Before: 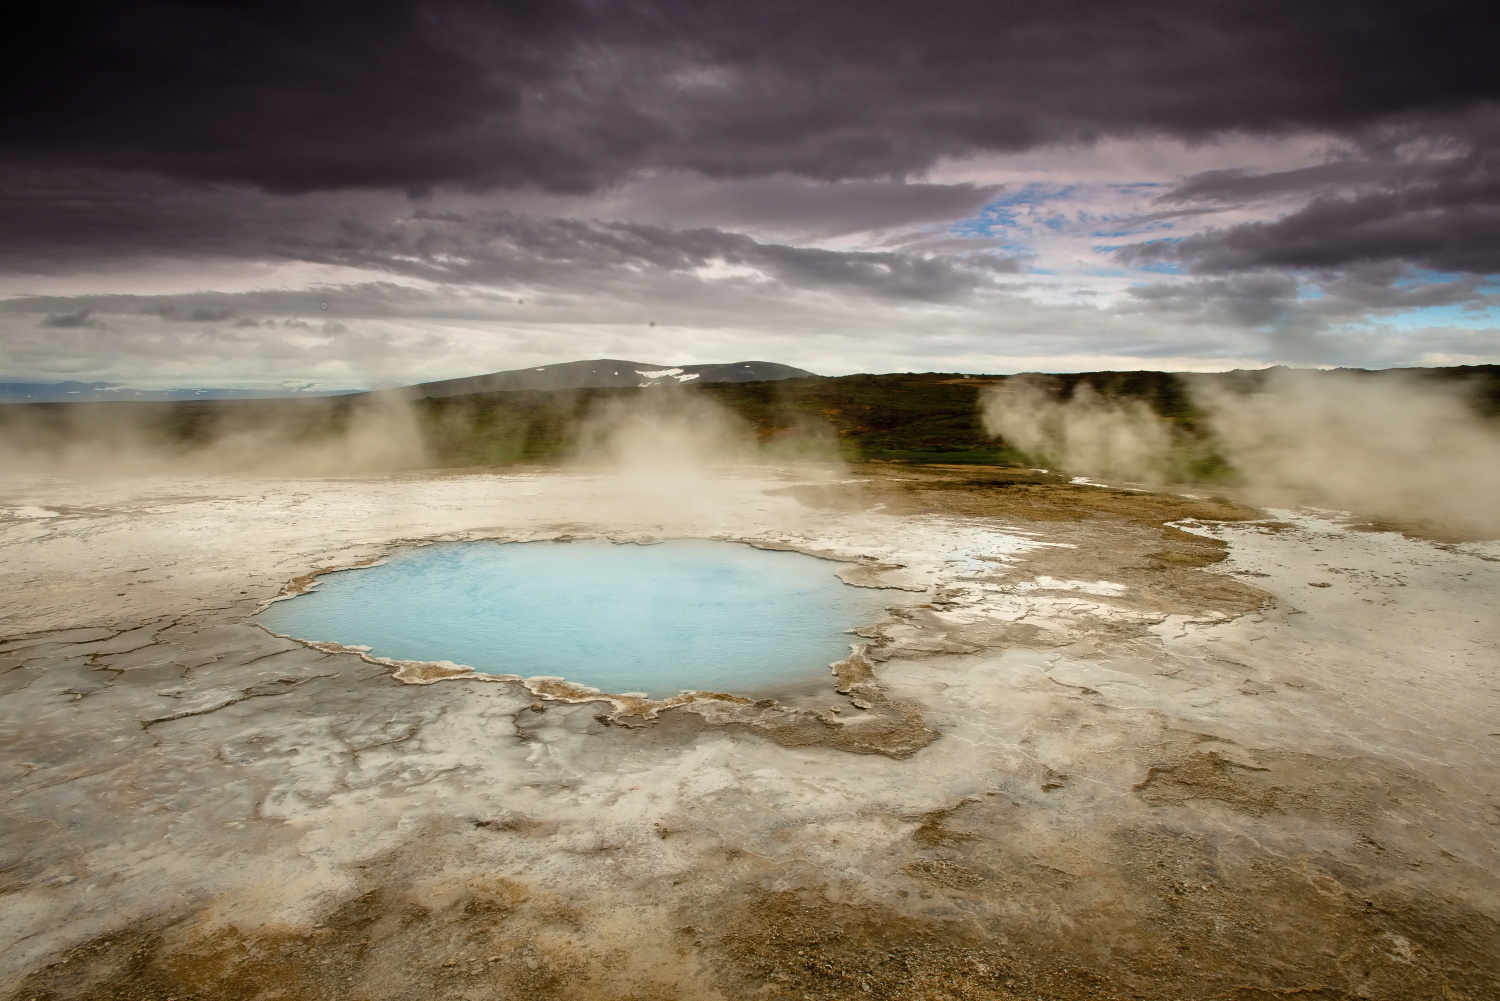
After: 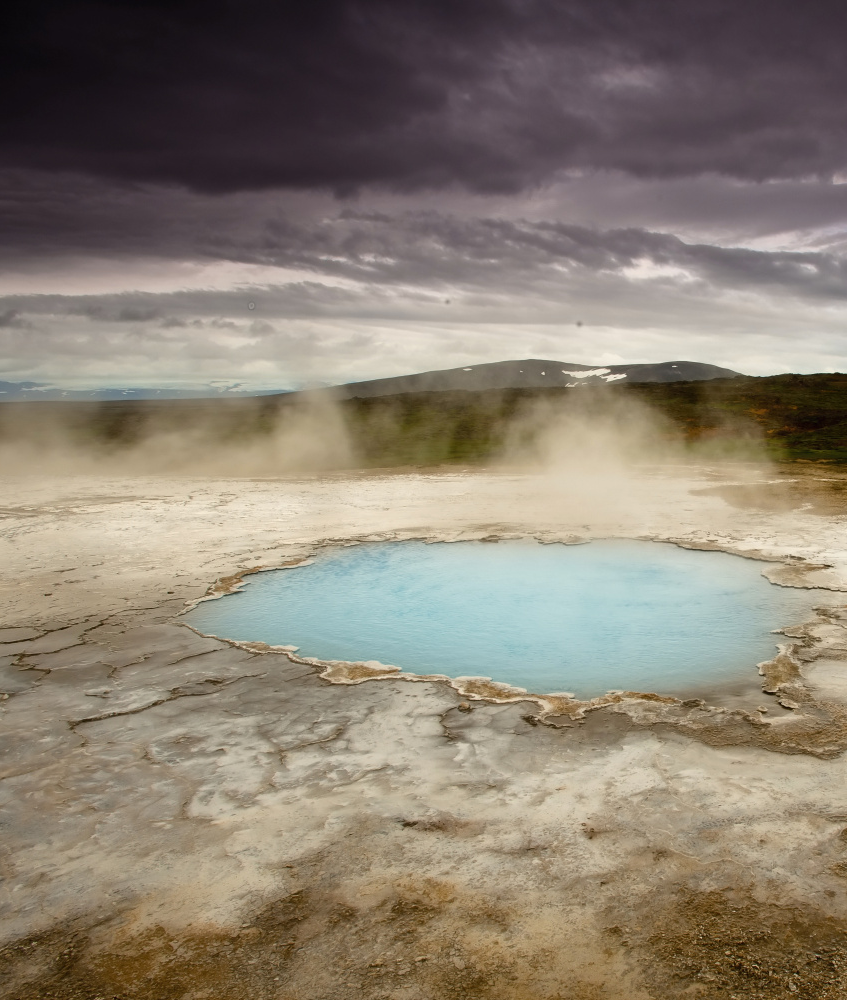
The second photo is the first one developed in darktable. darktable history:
crop: left 4.924%, right 38.572%
